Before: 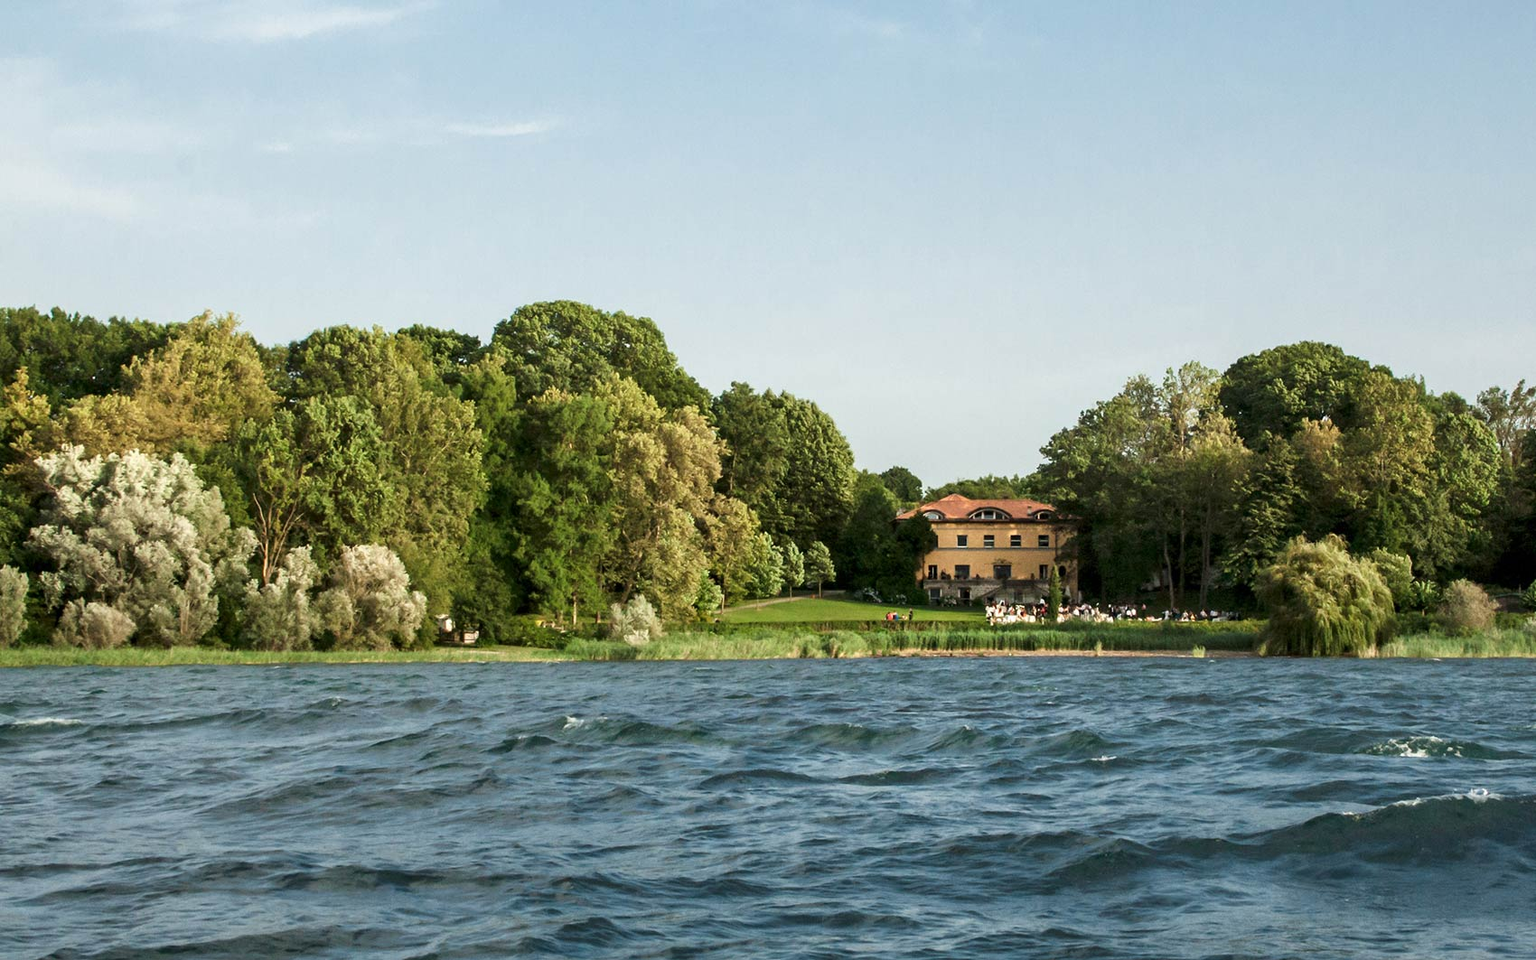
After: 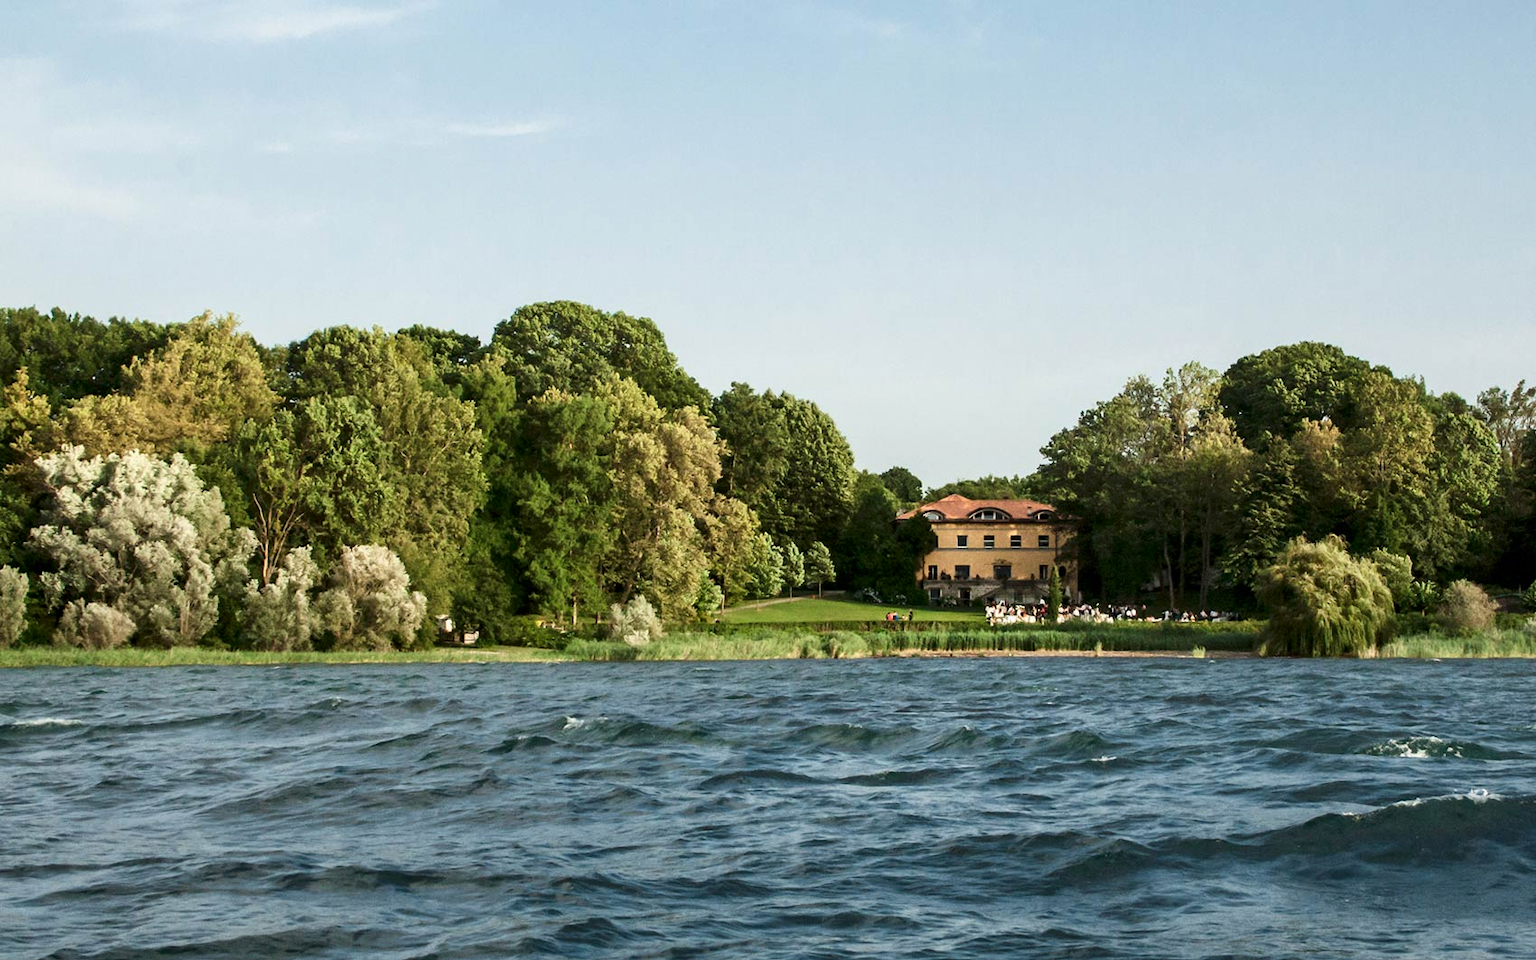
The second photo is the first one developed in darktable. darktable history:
exposure: exposure -0.064 EV, compensate highlight preservation false
contrast brightness saturation: contrast 0.14
